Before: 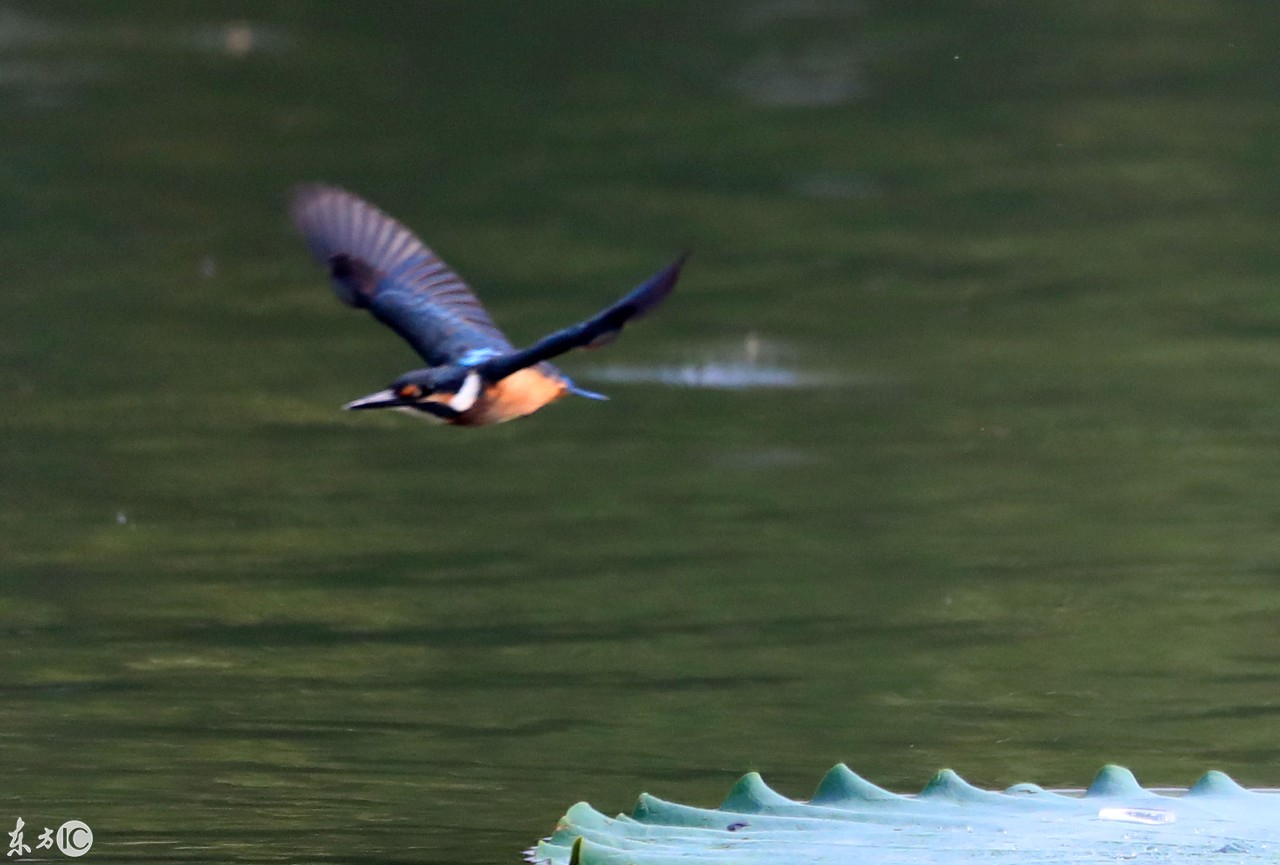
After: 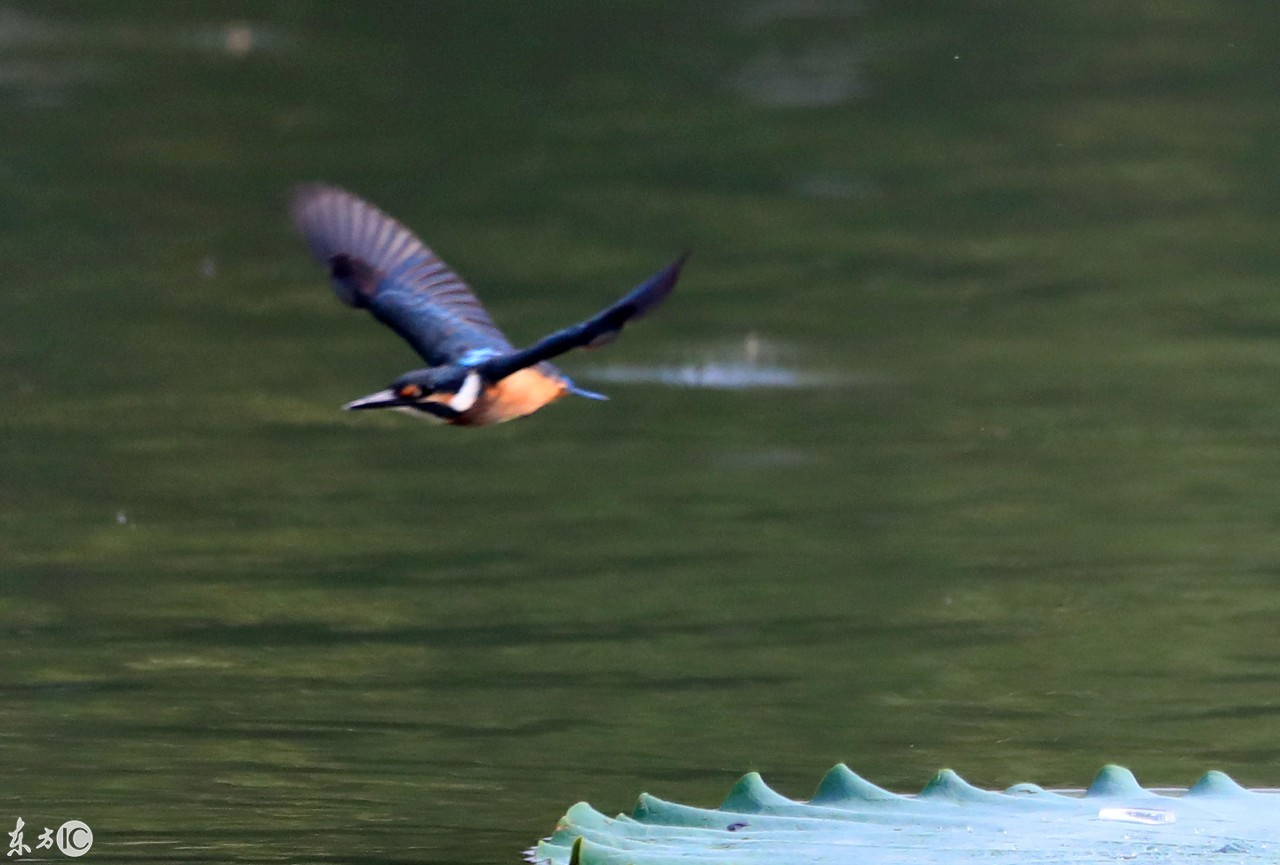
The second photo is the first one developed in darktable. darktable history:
shadows and highlights: shadows 20.44, highlights -19.46, soften with gaussian
